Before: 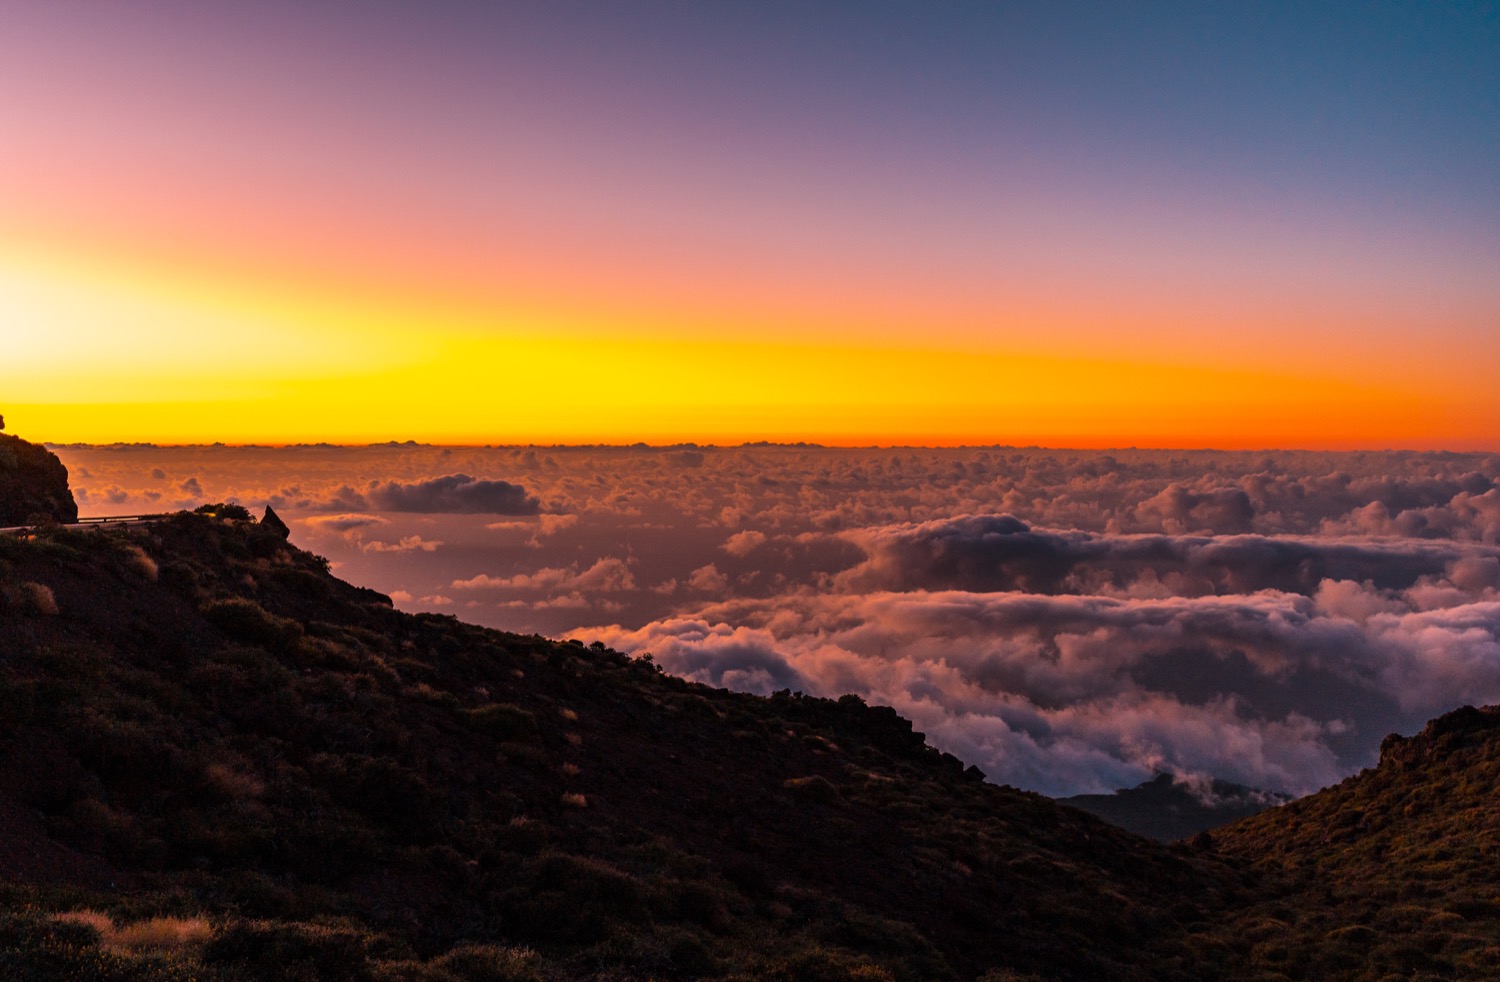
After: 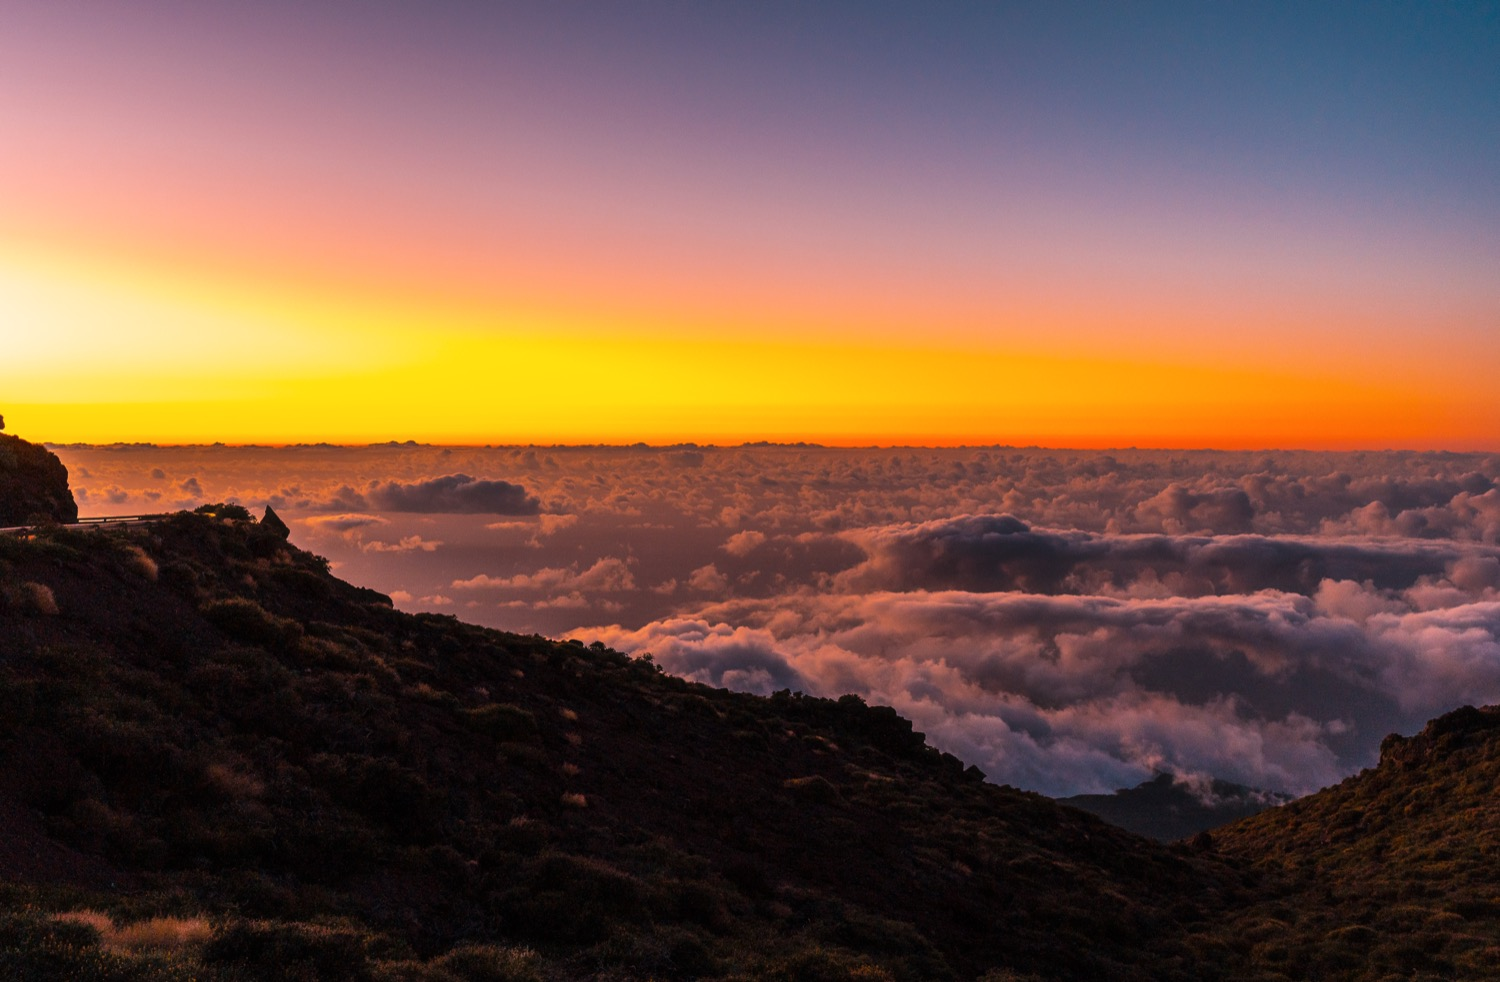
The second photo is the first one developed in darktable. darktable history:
haze removal: strength -0.064, compatibility mode true, adaptive false
